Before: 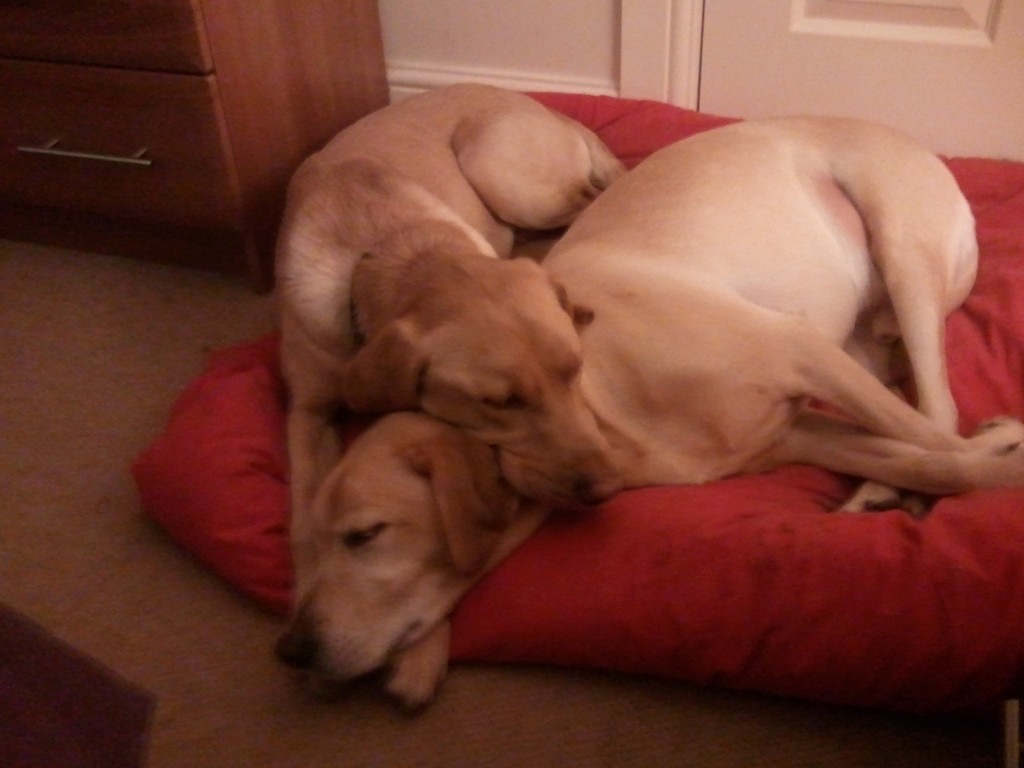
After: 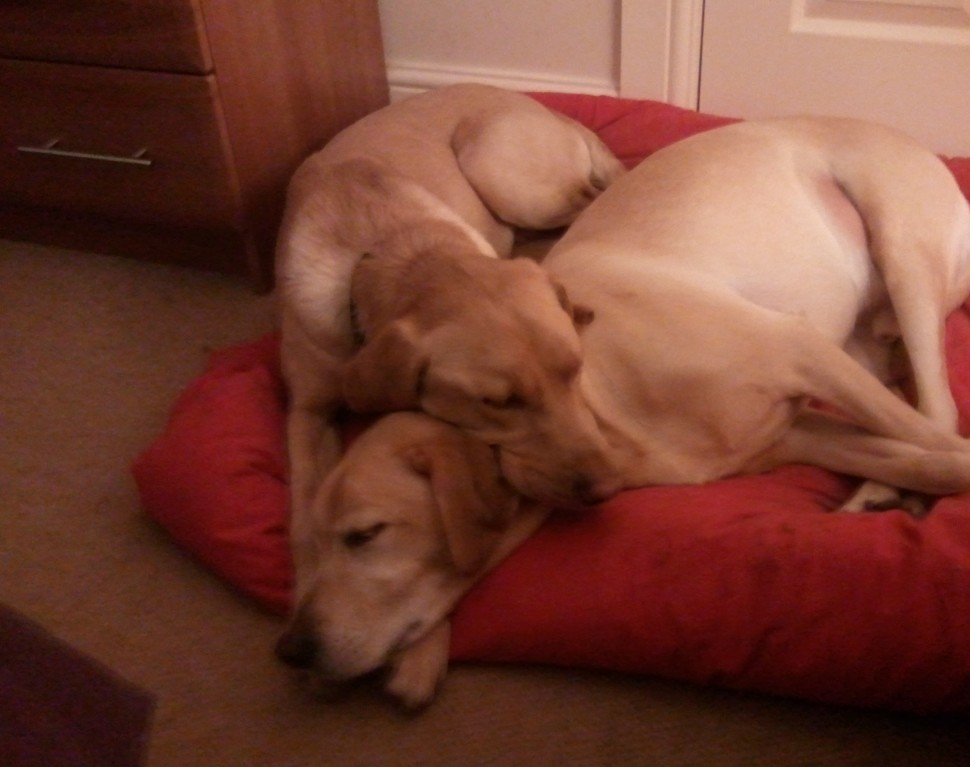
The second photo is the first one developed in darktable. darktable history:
crop and rotate: left 0%, right 5.248%
